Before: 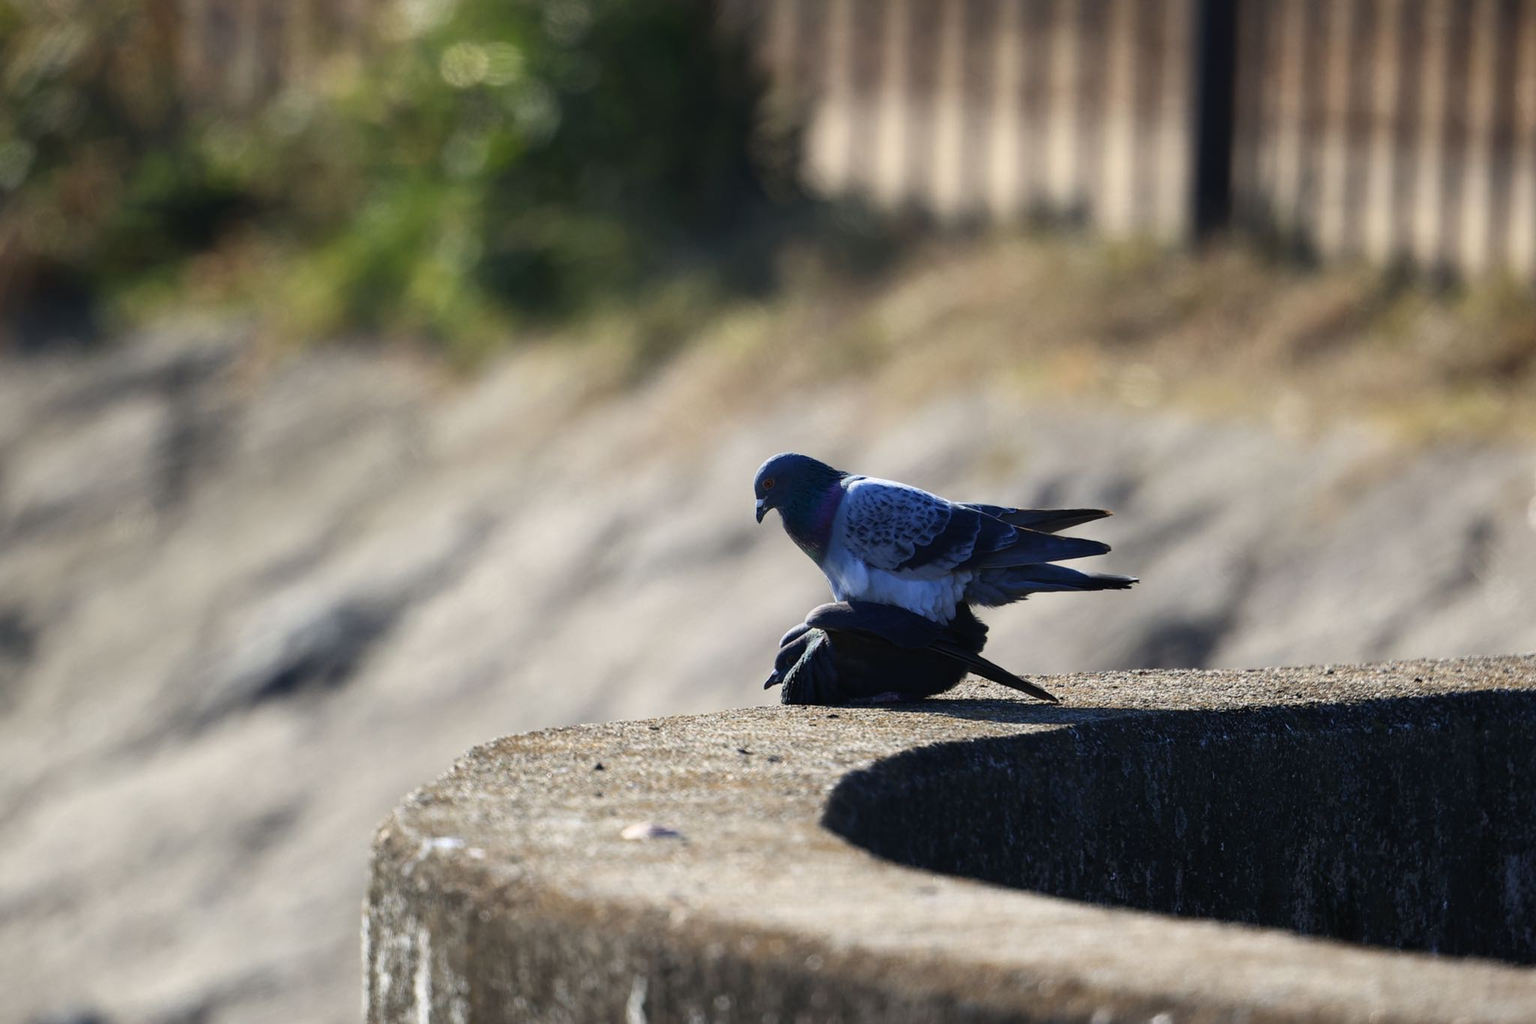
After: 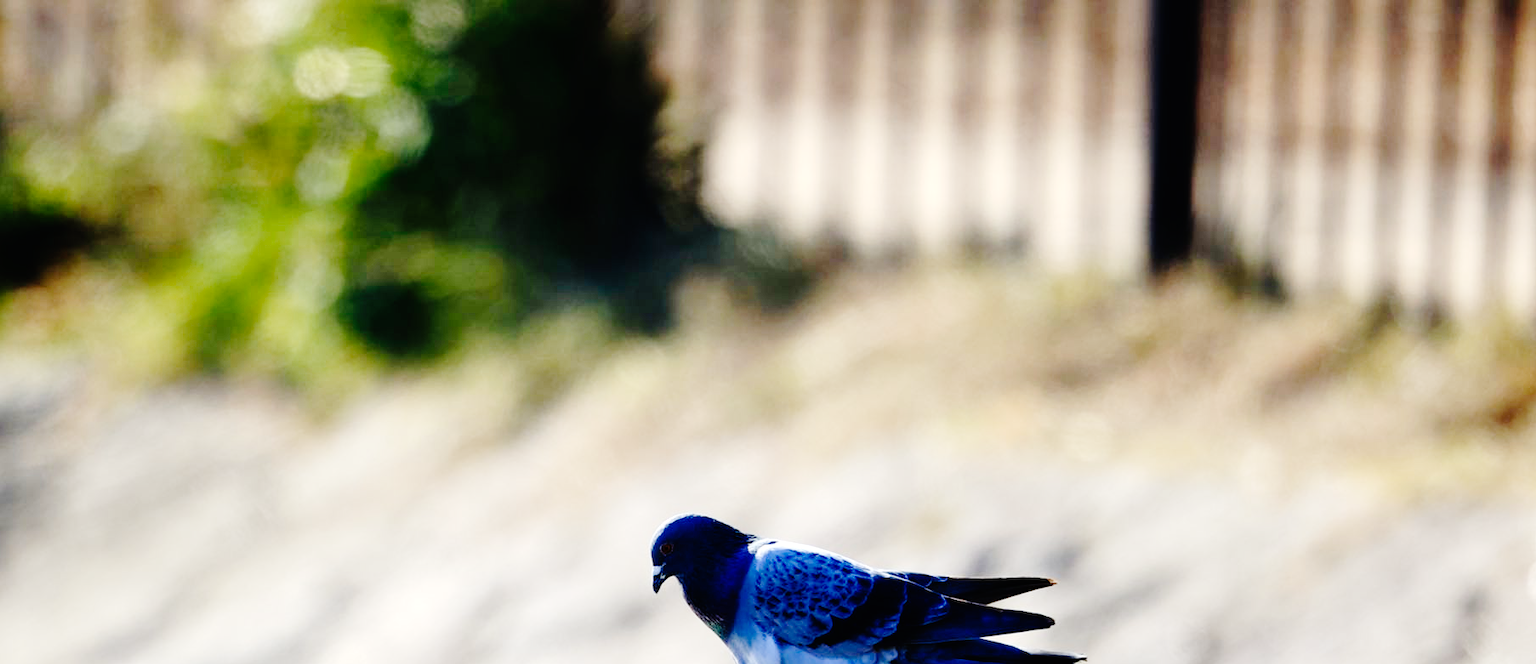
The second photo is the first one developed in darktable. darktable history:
exposure: black level correction 0, exposure 0.5 EV, compensate highlight preservation false
base curve: curves: ch0 [(0, 0) (0.036, 0.01) (0.123, 0.254) (0.258, 0.504) (0.507, 0.748) (1, 1)], preserve colors none
crop and rotate: left 11.812%, bottom 42.776%
